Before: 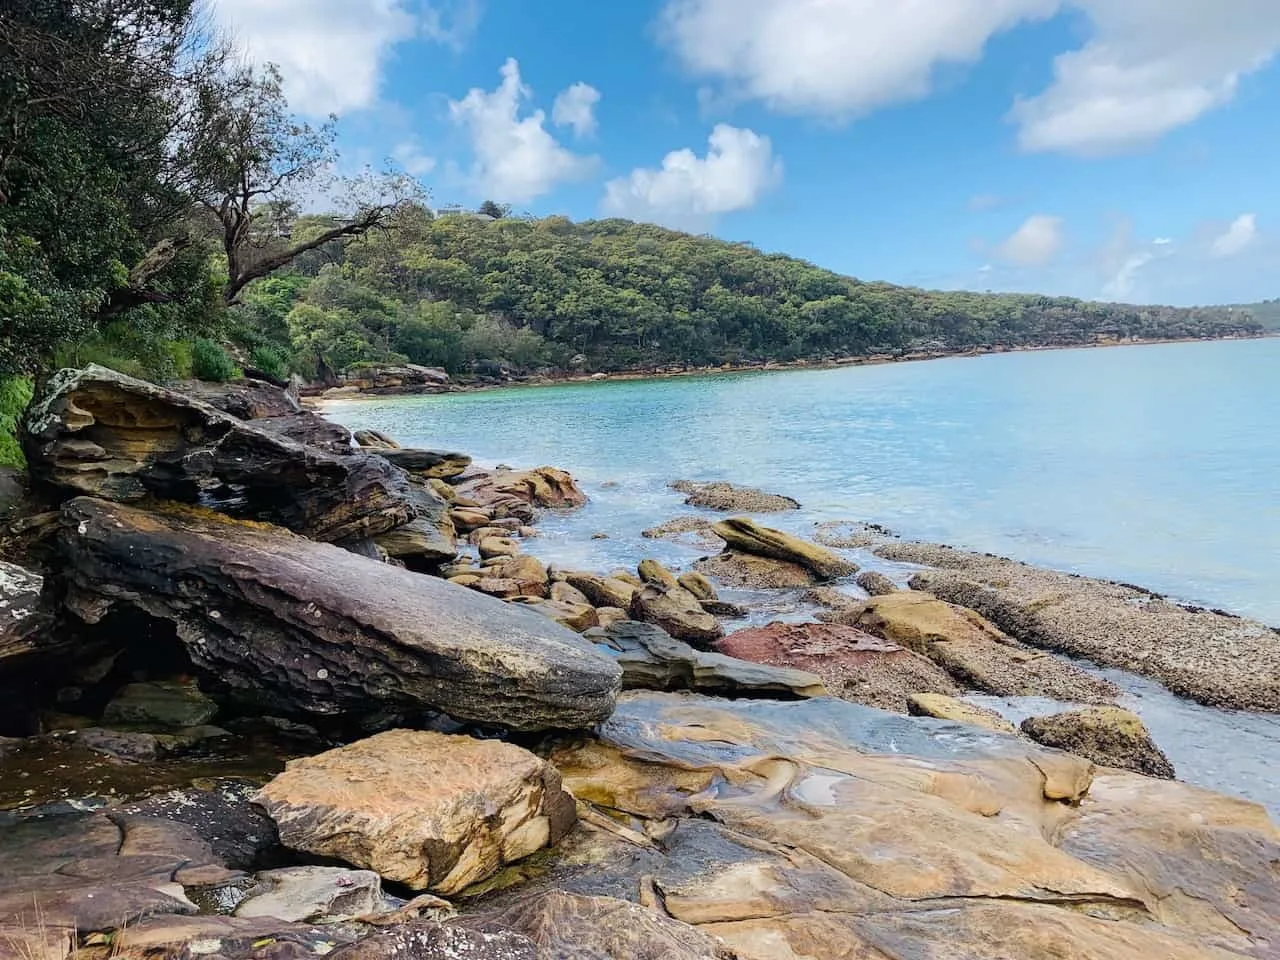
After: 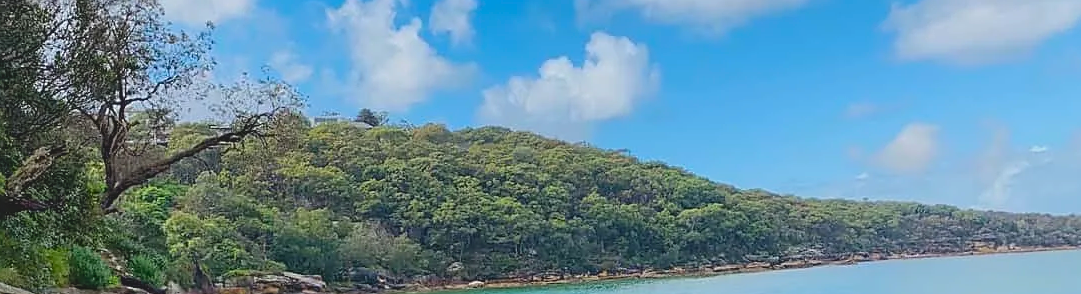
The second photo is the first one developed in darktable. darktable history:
contrast brightness saturation: contrast -0.194, saturation 0.187
sharpen: on, module defaults
crop and rotate: left 9.66%, top 9.614%, right 5.854%, bottom 59.667%
